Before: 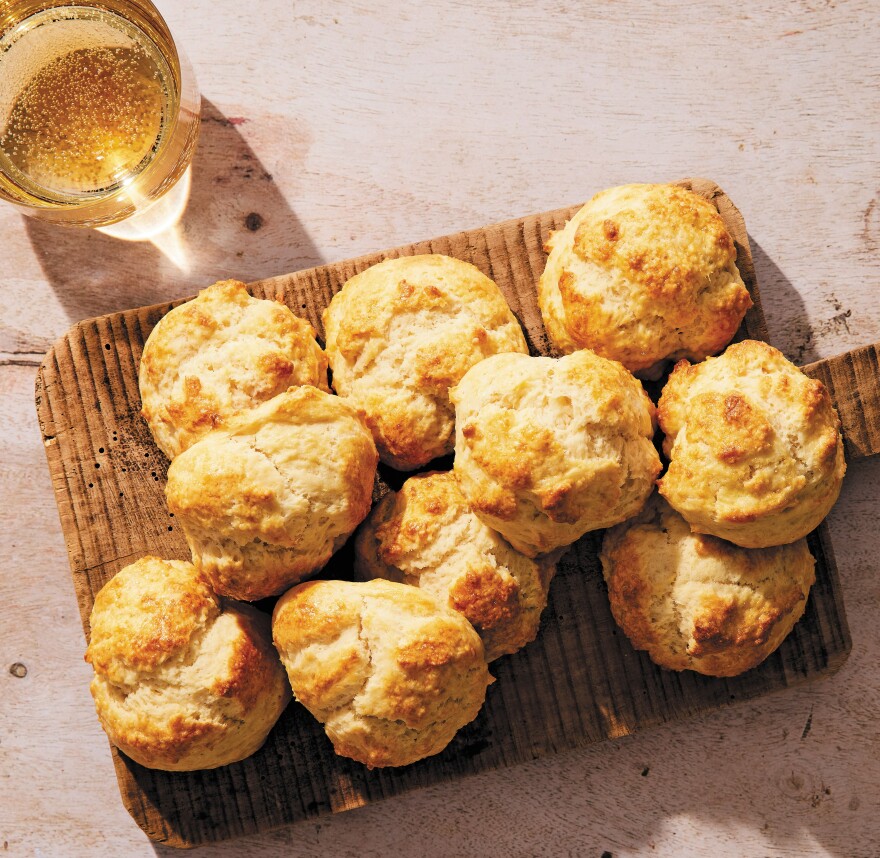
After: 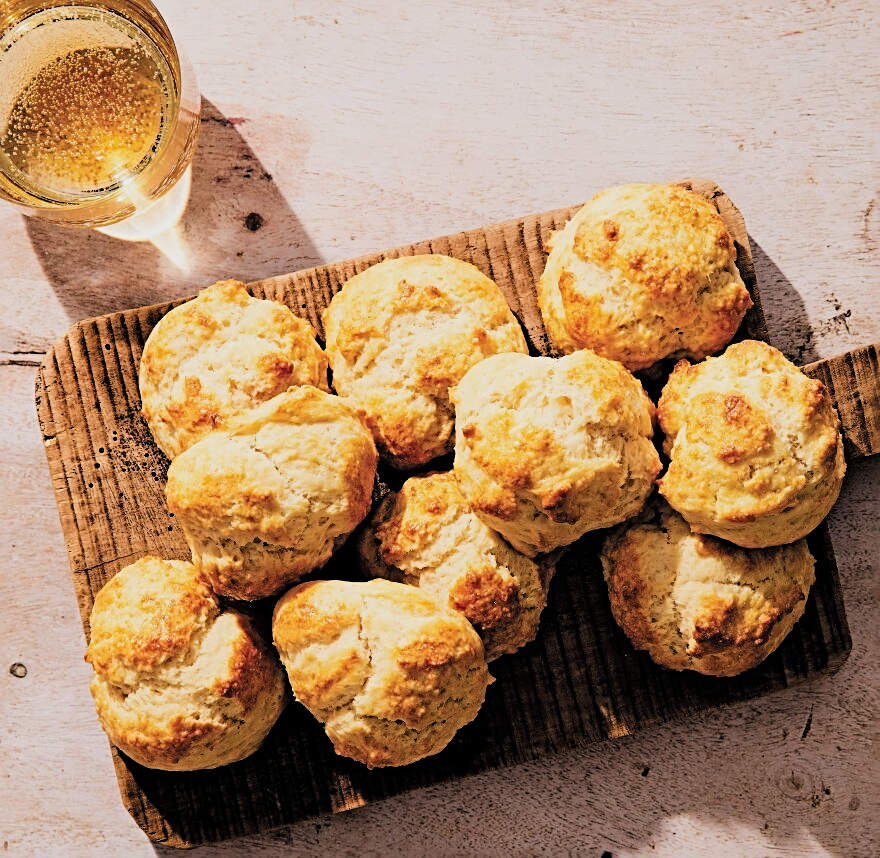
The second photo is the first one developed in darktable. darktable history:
filmic rgb: black relative exposure -5.04 EV, white relative exposure 3.96 EV, threshold 2.96 EV, hardness 2.89, contrast 1.296, highlights saturation mix -9.43%, enable highlight reconstruction true
exposure: exposure 0.135 EV, compensate exposure bias true, compensate highlight preservation false
sharpen: radius 3.105
